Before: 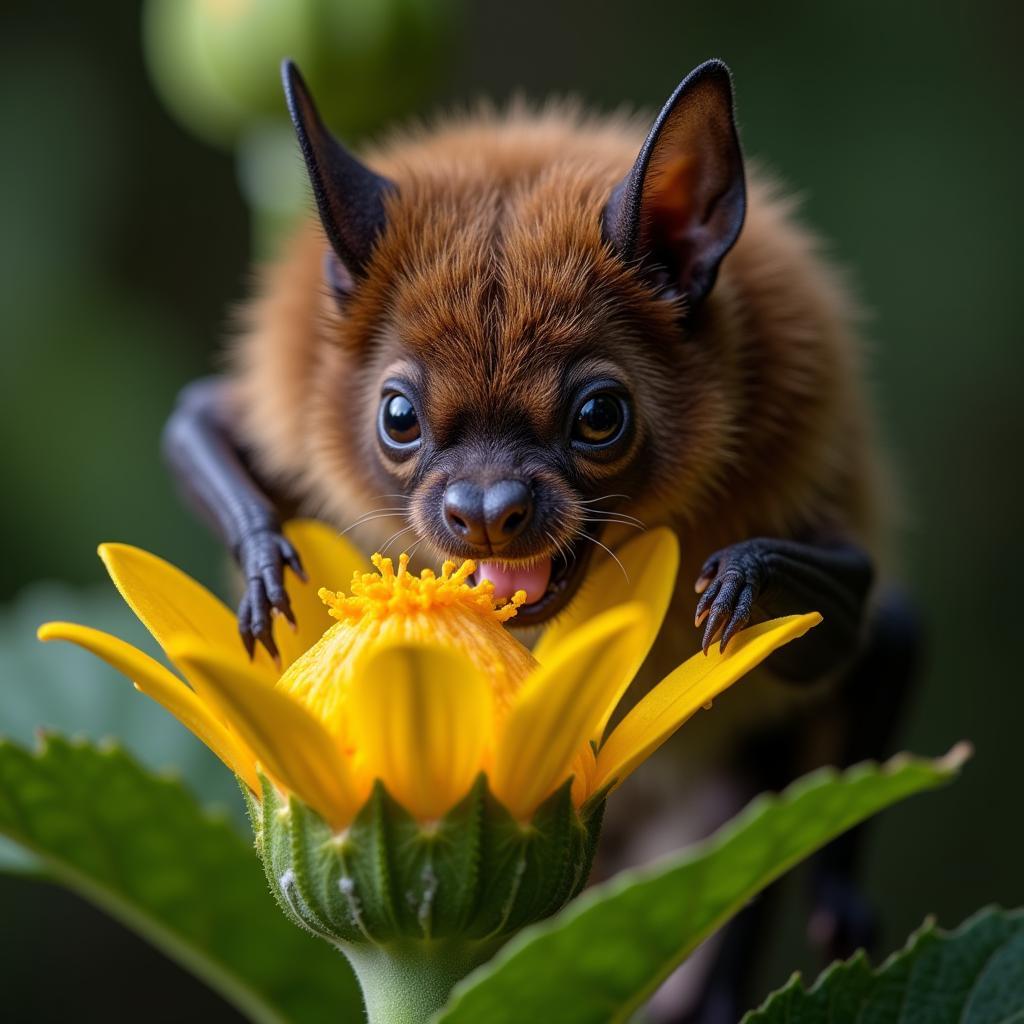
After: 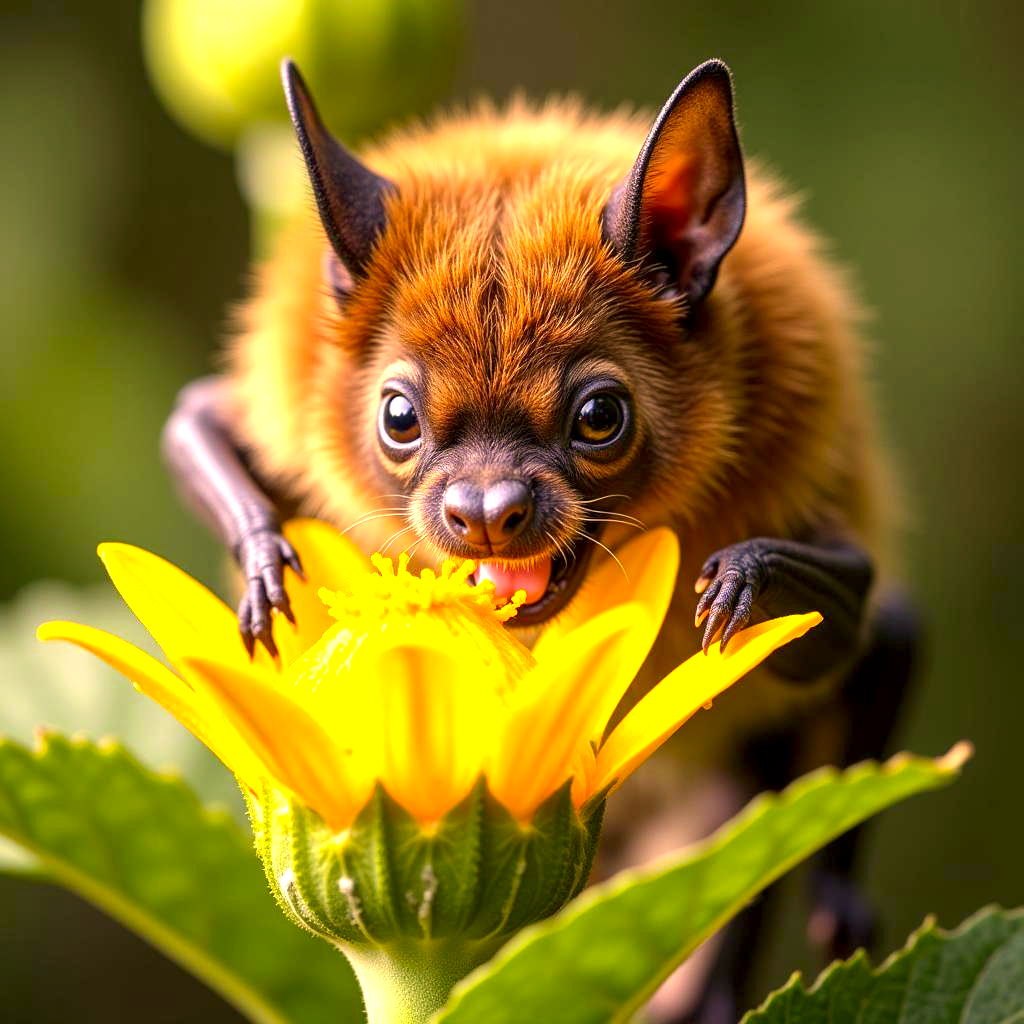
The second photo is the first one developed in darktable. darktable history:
exposure: black level correction 0.001, exposure 1.735 EV, compensate highlight preservation false
color correction: highlights a* 18.08, highlights b* 35.03, shadows a* 1.45, shadows b* 5.91, saturation 1.03
